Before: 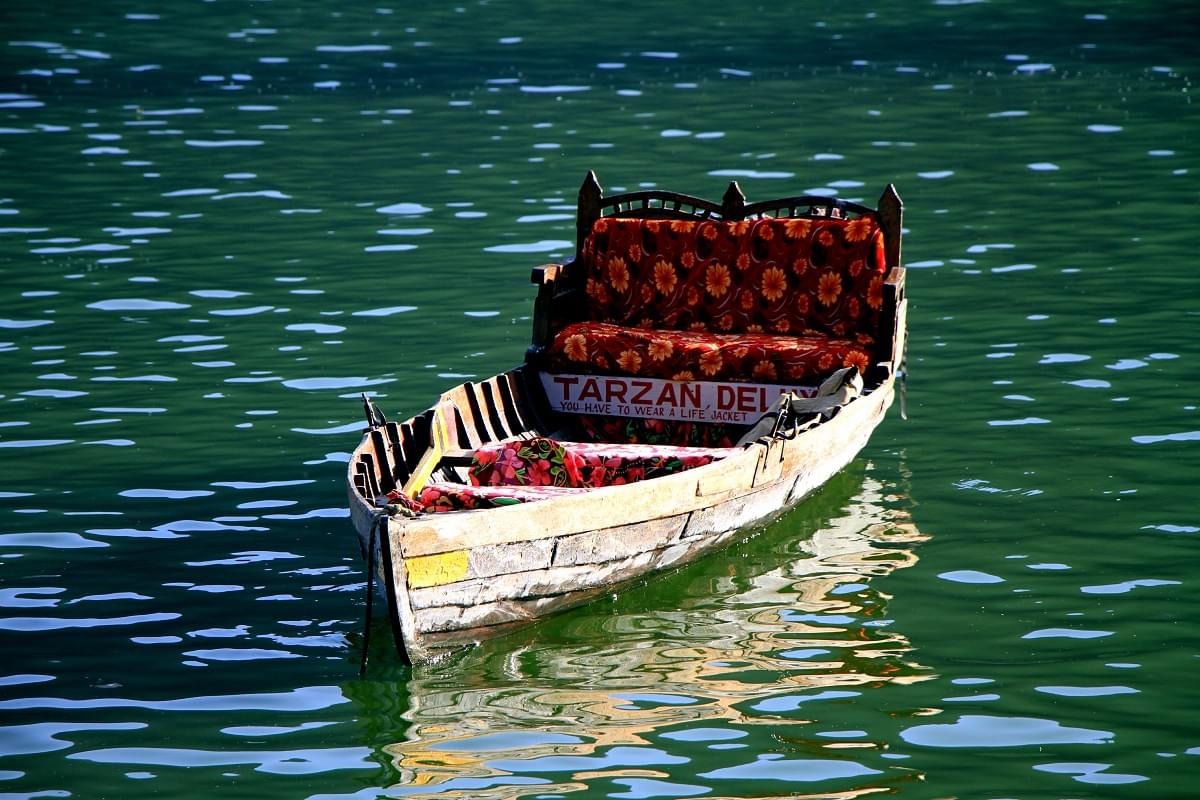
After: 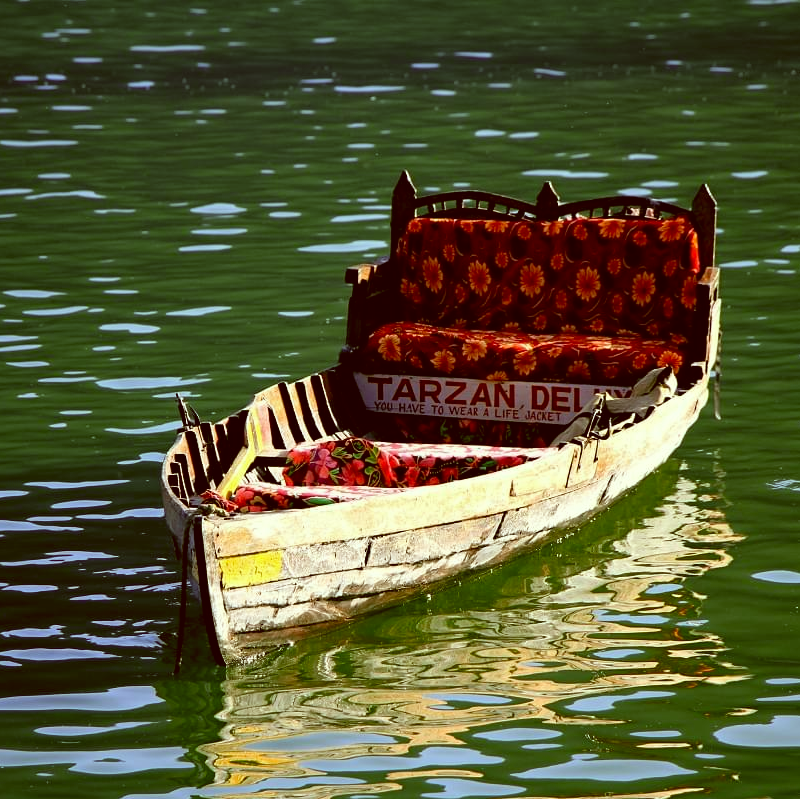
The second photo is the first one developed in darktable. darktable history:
color correction: highlights a* -5.3, highlights b* 9.8, shadows a* 9.8, shadows b* 24.26
crop and rotate: left 15.546%, right 17.787%
